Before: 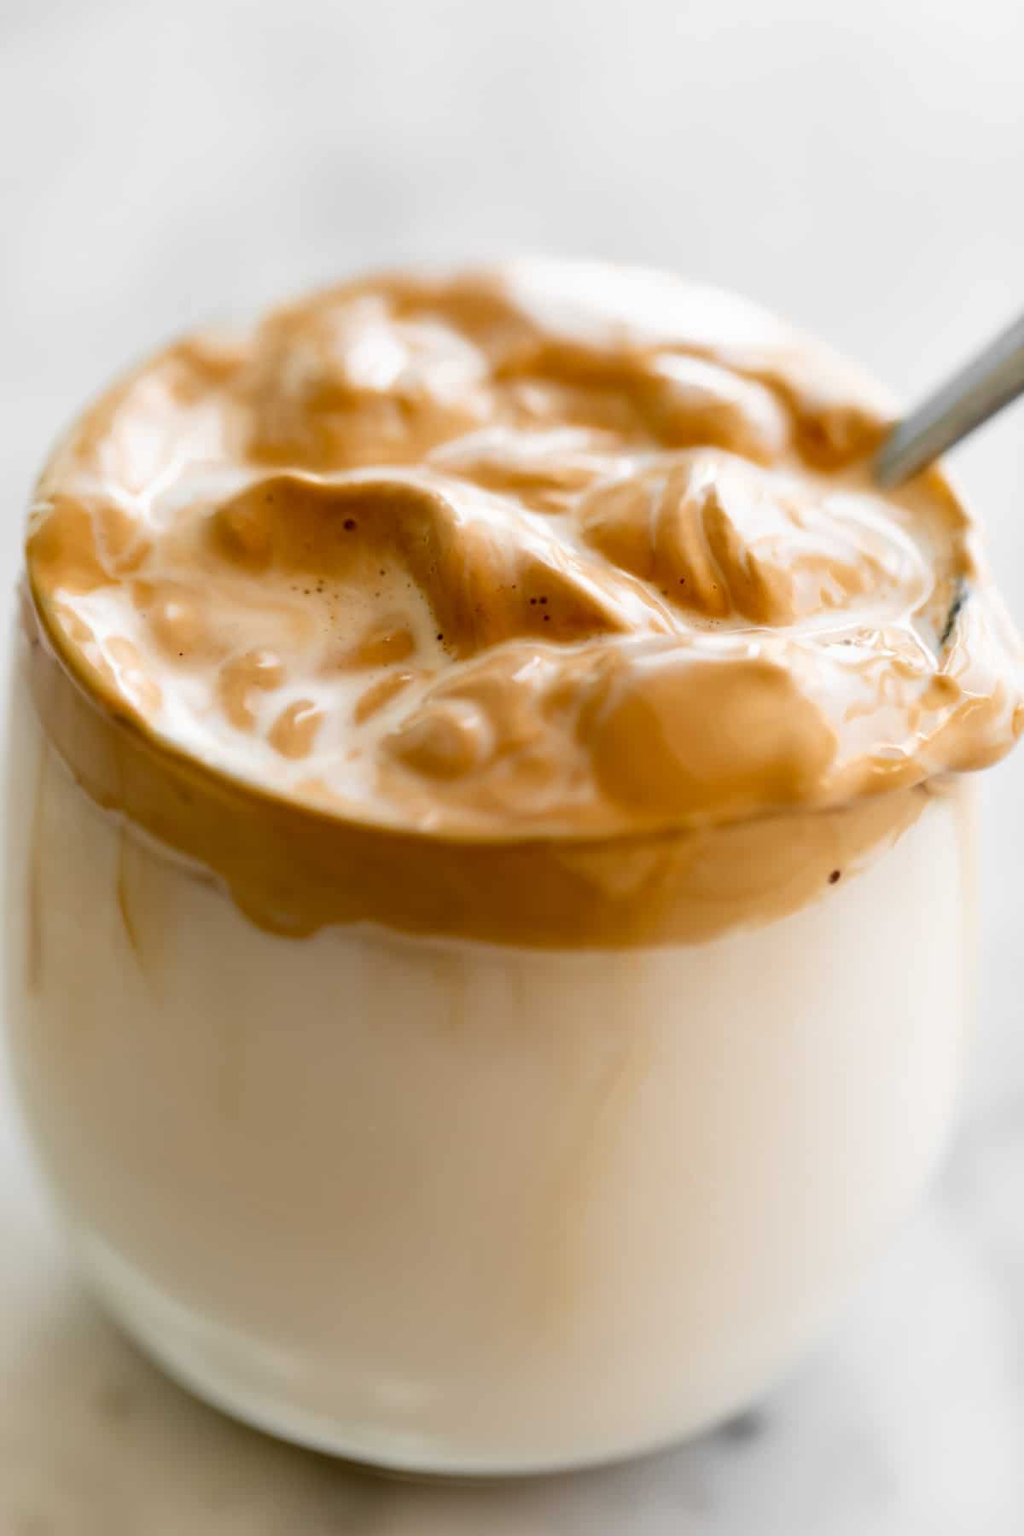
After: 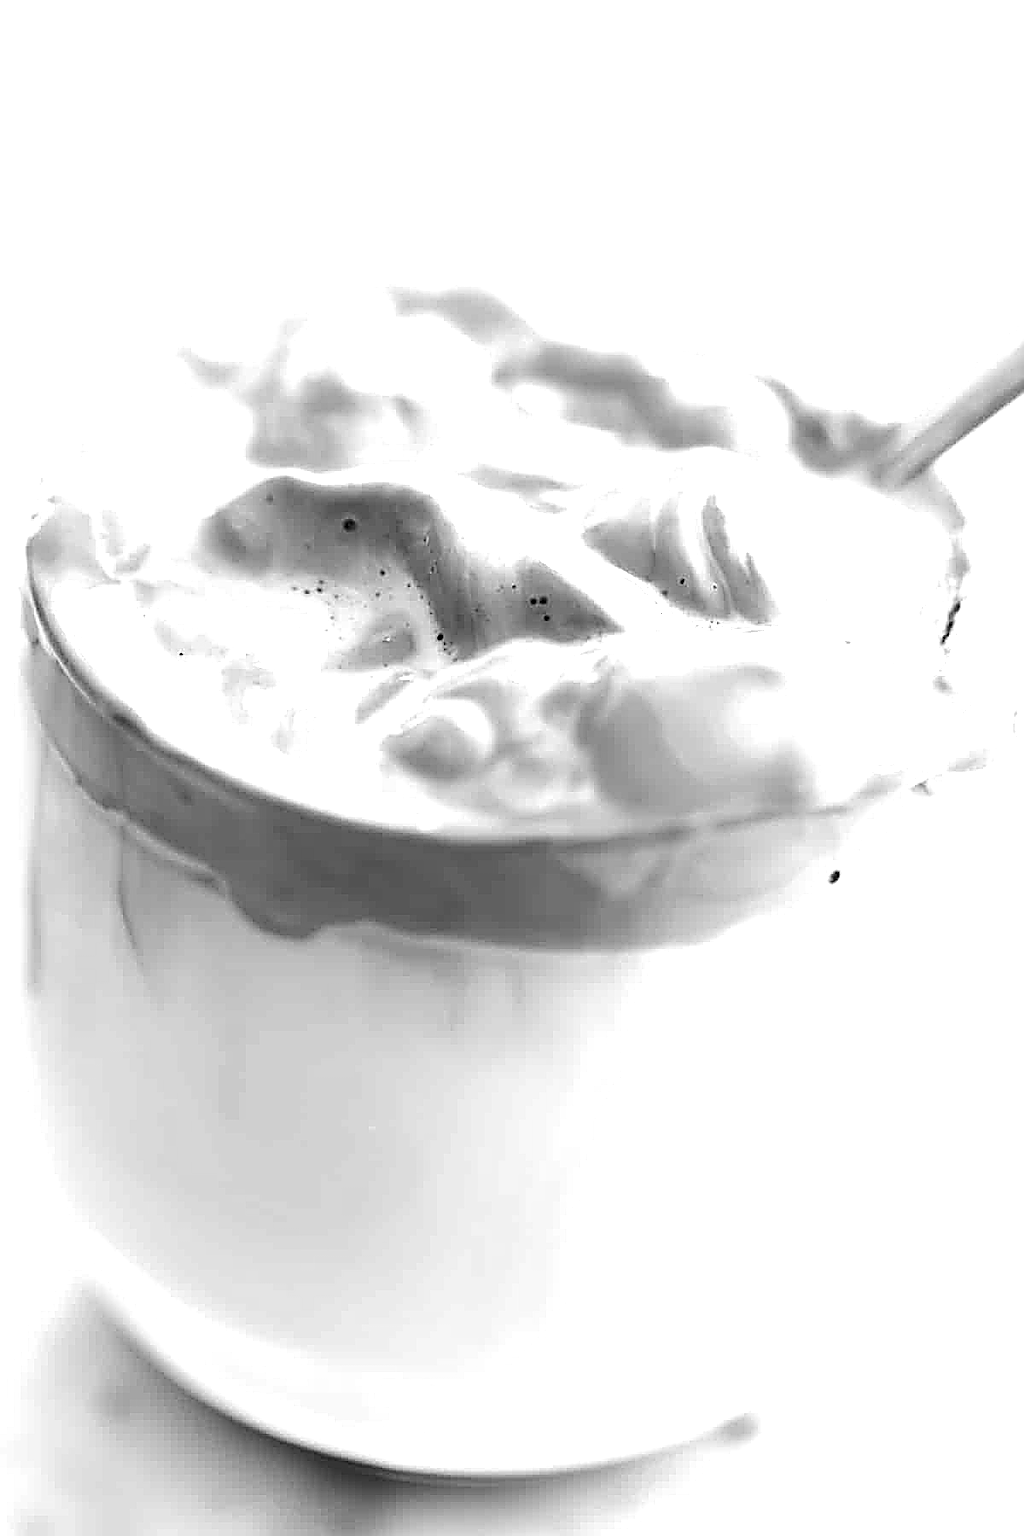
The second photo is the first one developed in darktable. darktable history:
exposure: black level correction 0, exposure 0.9 EV, compensate highlight preservation false
tone equalizer: -8 EV -0.75 EV, -7 EV -0.7 EV, -6 EV -0.6 EV, -5 EV -0.4 EV, -3 EV 0.4 EV, -2 EV 0.6 EV, -1 EV 0.7 EV, +0 EV 0.75 EV, edges refinement/feathering 500, mask exposure compensation -1.57 EV, preserve details no
color calibration: output gray [0.267, 0.423, 0.267, 0], illuminant same as pipeline (D50), adaptation none (bypass)
monochrome: a 2.21, b -1.33, size 2.2
sharpen: amount 2
